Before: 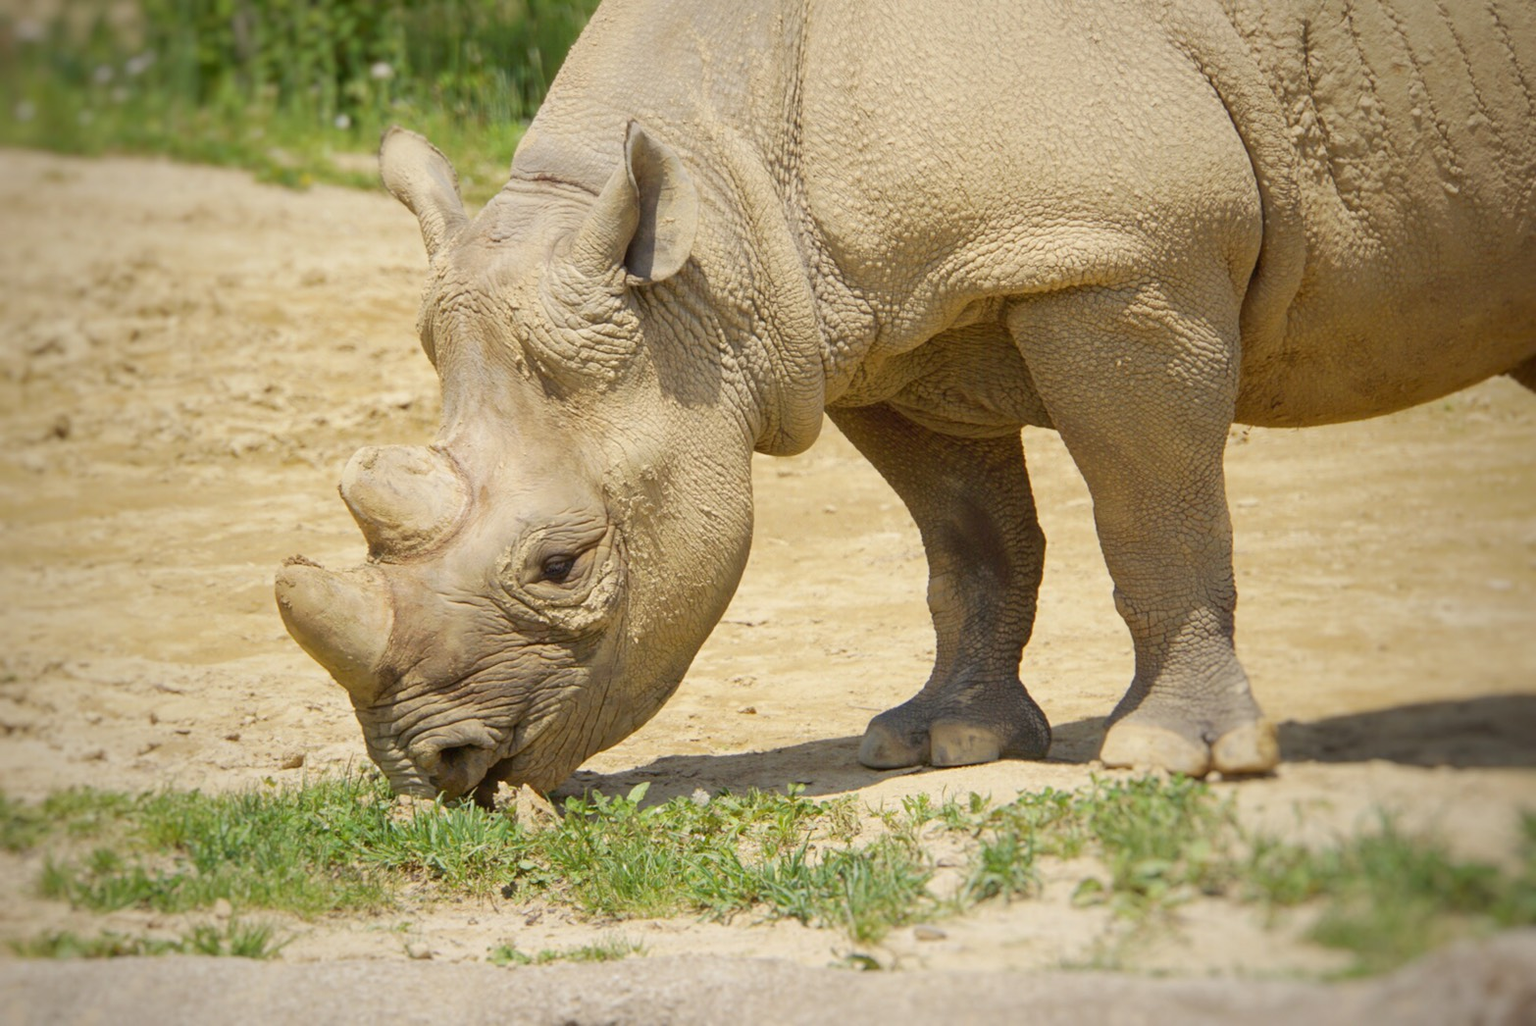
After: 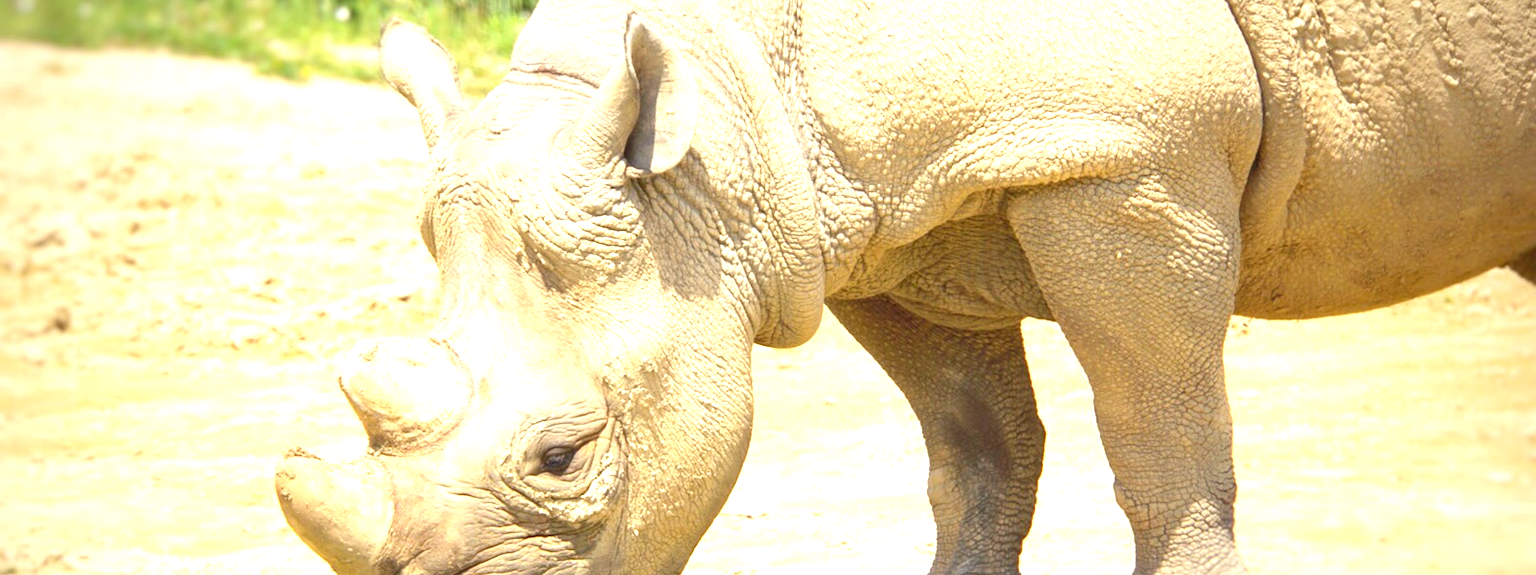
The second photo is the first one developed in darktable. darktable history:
crop and rotate: top 10.605%, bottom 33.274%
exposure: black level correction 0, exposure 1.45 EV, compensate exposure bias true, compensate highlight preservation false
